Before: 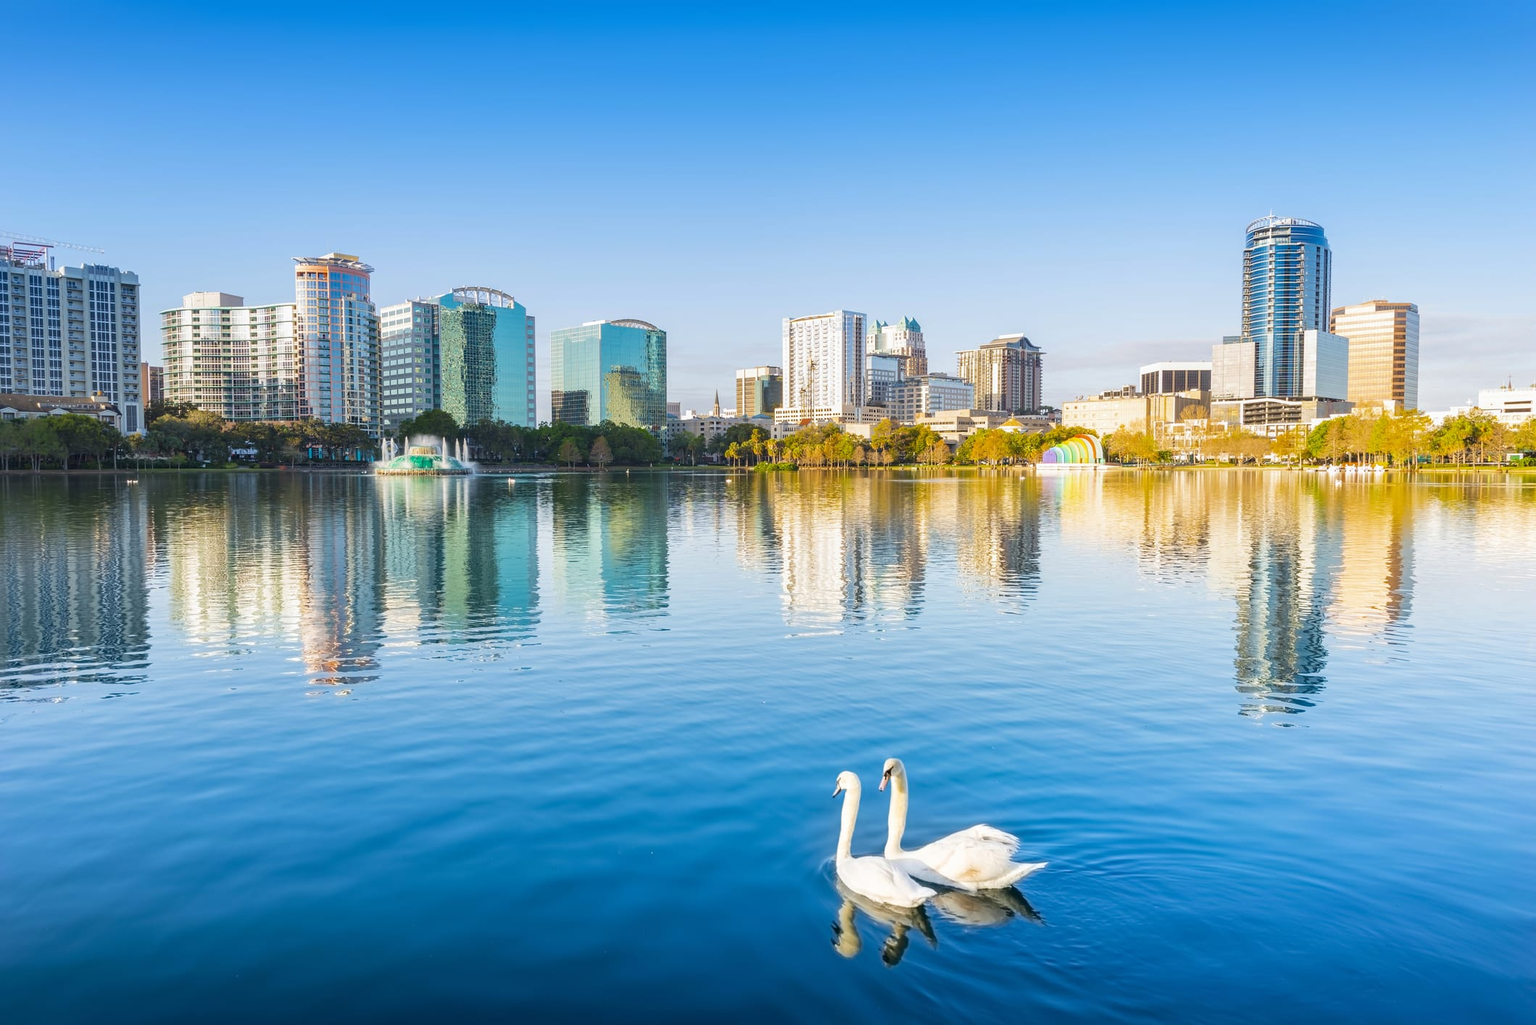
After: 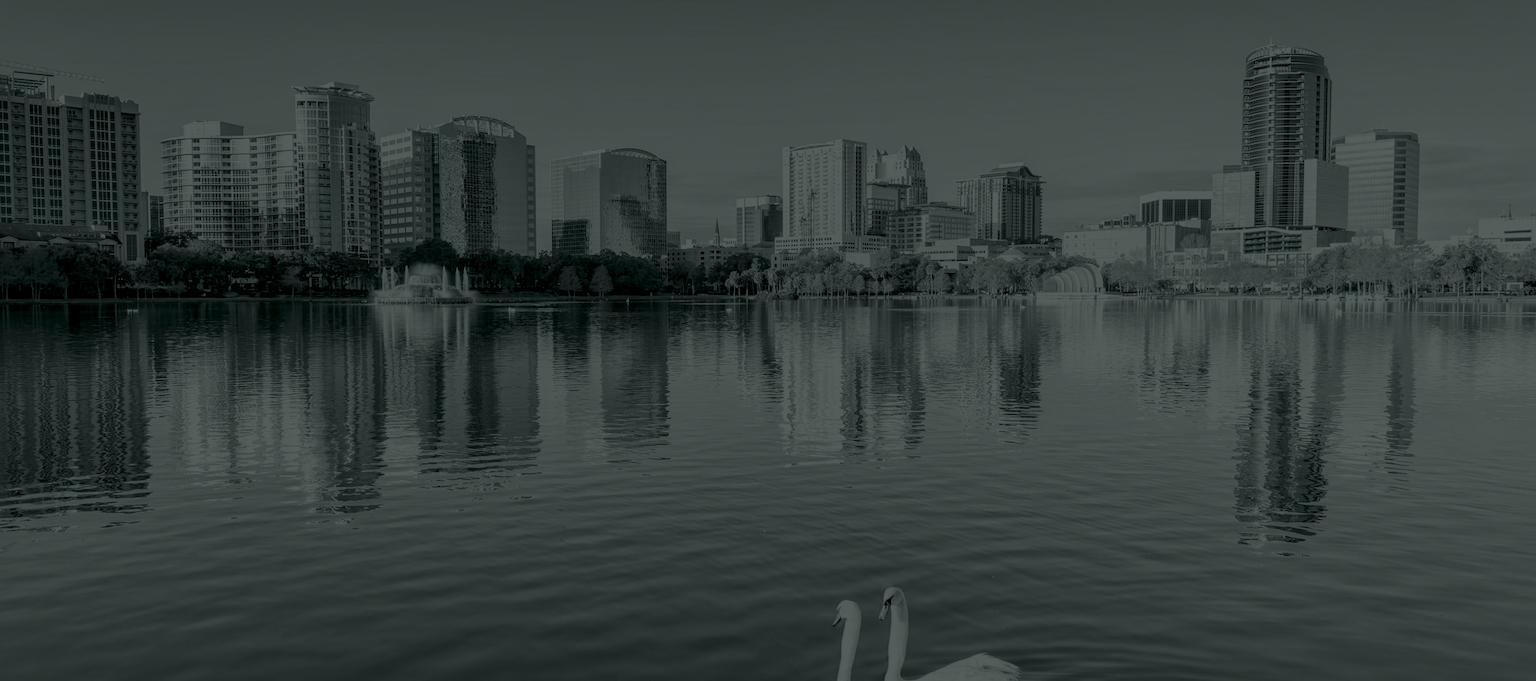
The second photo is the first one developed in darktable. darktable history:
velvia: strength 45%
color balance: lift [1.004, 1.002, 1.002, 0.998], gamma [1, 1.007, 1.002, 0.993], gain [1, 0.977, 1.013, 1.023], contrast -3.64%
colorize: hue 90°, saturation 19%, lightness 1.59%, version 1
crop: top 16.727%, bottom 16.727%
global tonemap: drago (1, 100), detail 1
